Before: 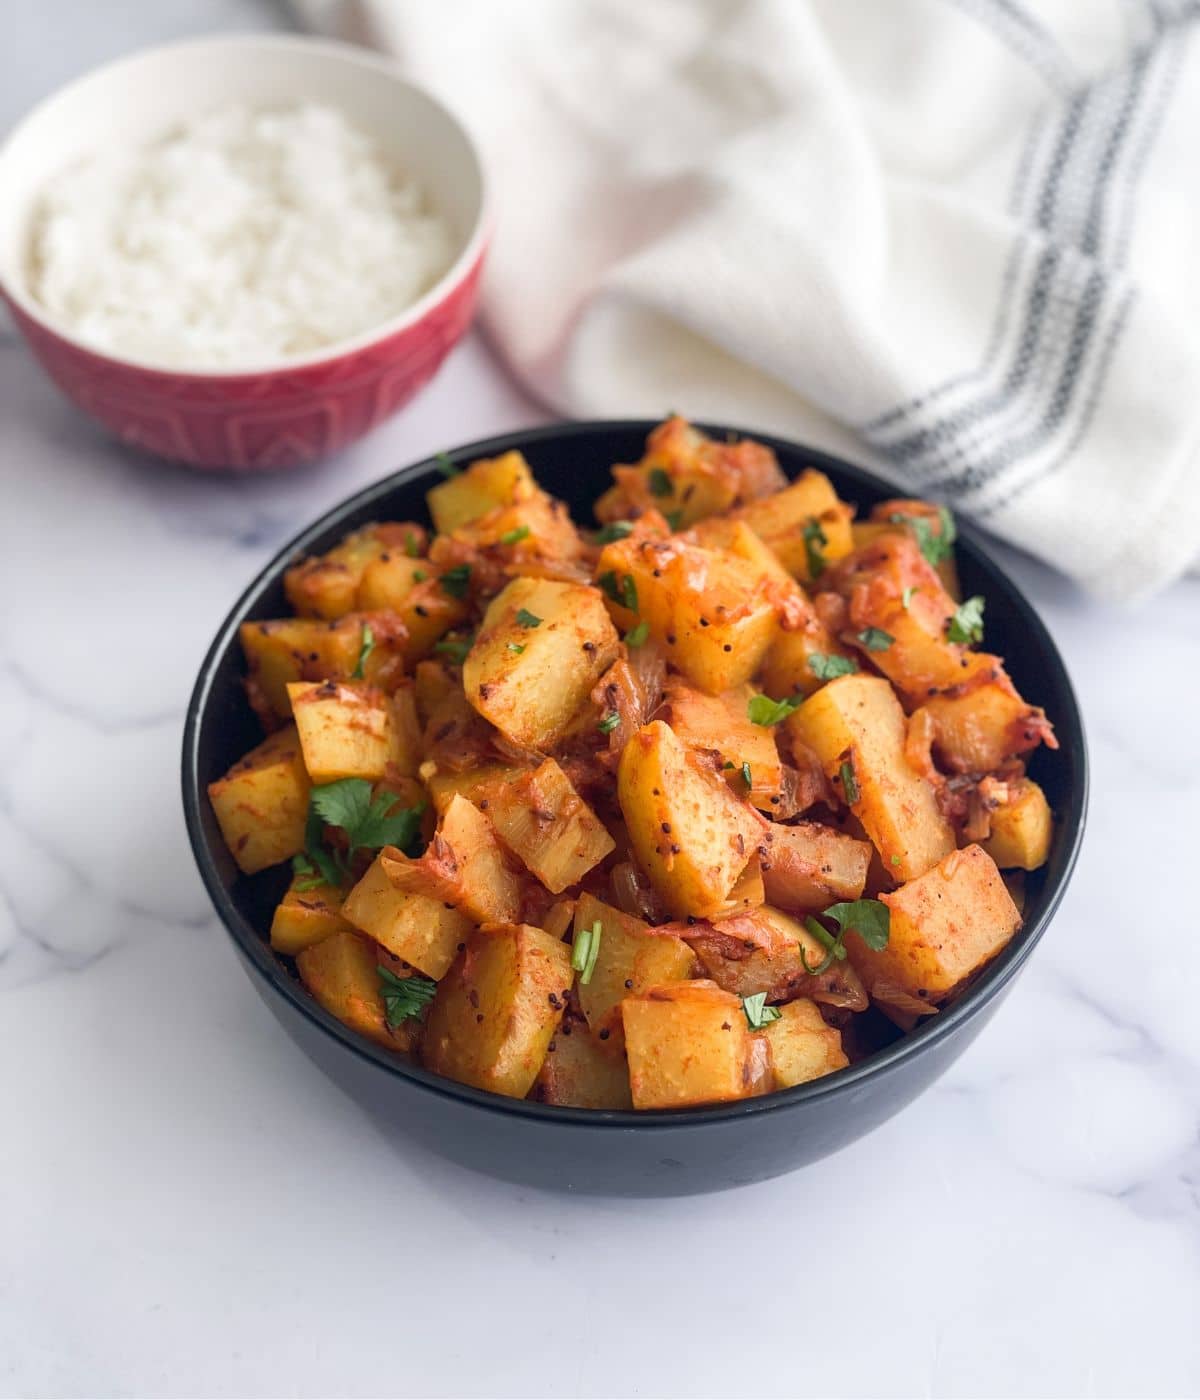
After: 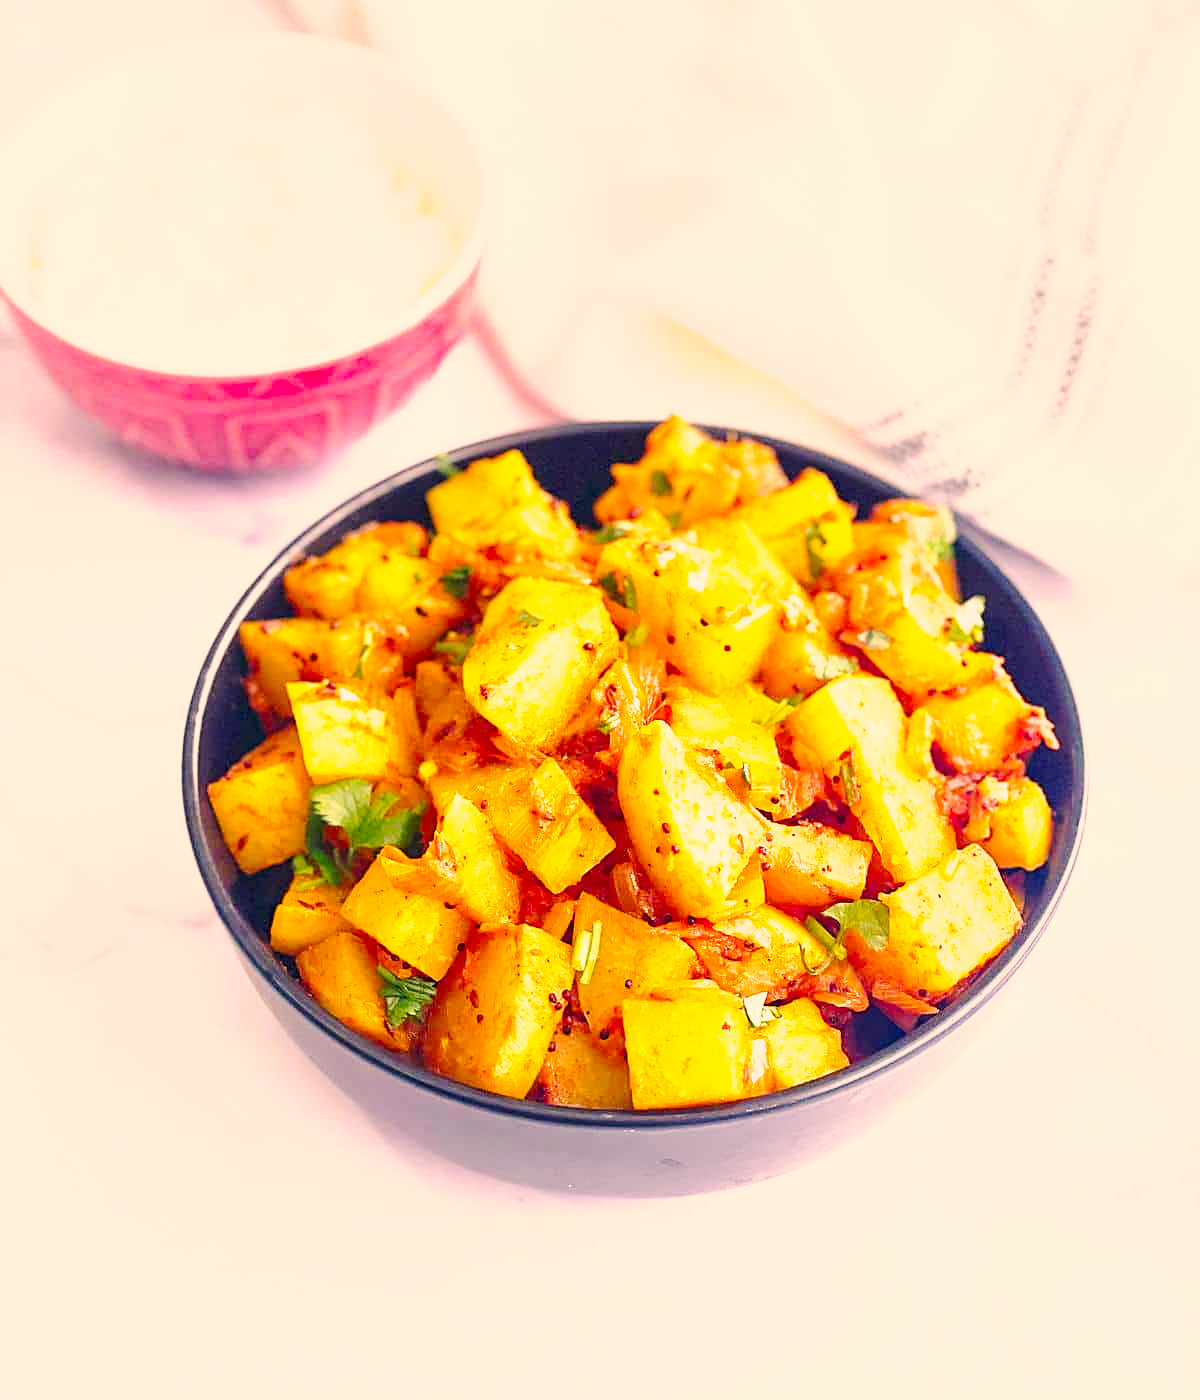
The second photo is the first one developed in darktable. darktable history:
local contrast: mode bilateral grid, contrast 21, coarseness 50, detail 119%, midtone range 0.2
sharpen: on, module defaults
base curve: curves: ch0 [(0, 0) (0.025, 0.046) (0.112, 0.277) (0.467, 0.74) (0.814, 0.929) (1, 0.942)], preserve colors none
color balance rgb: perceptual saturation grading › global saturation 36.527%, global vibrance 20%
exposure: black level correction 0, exposure 1.2 EV, compensate exposure bias true, compensate highlight preservation false
color correction: highlights a* 17.73, highlights b* 19.07
